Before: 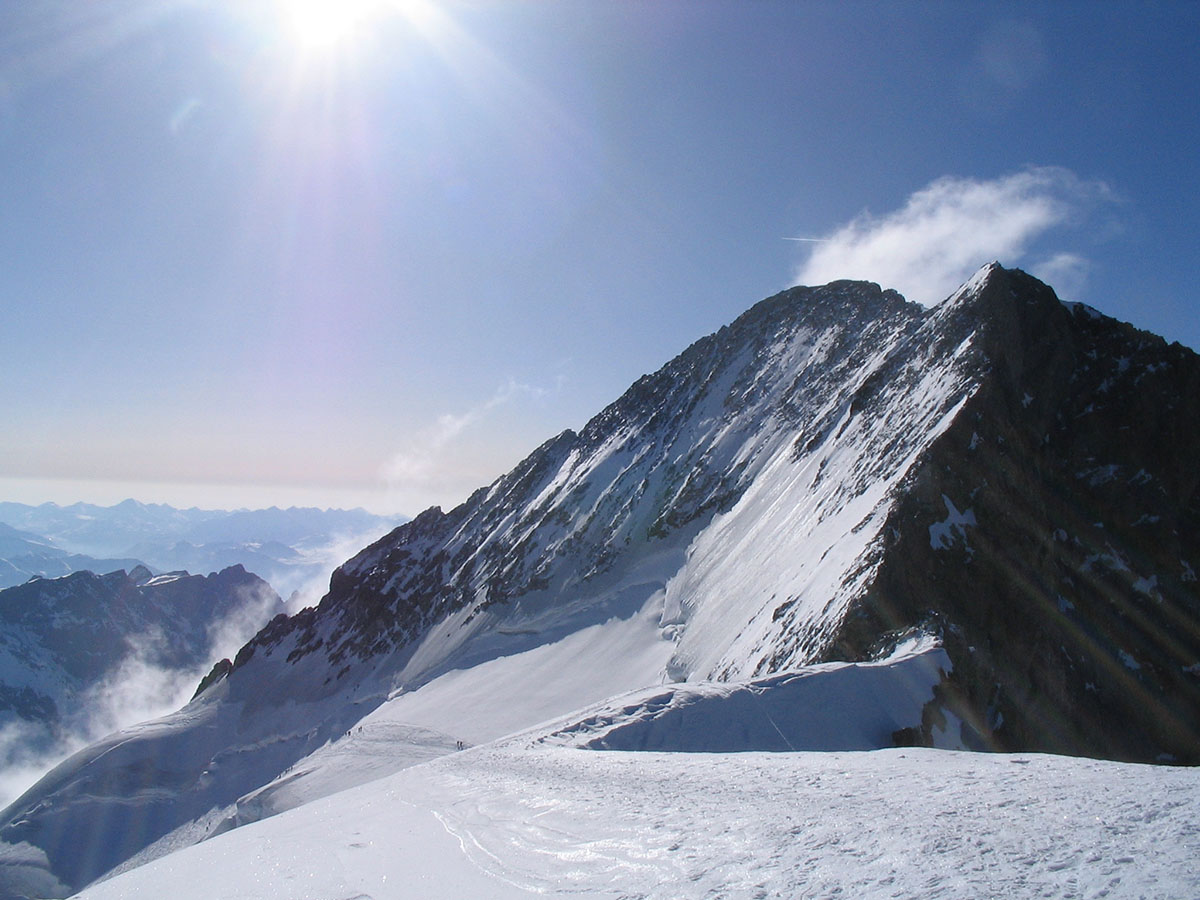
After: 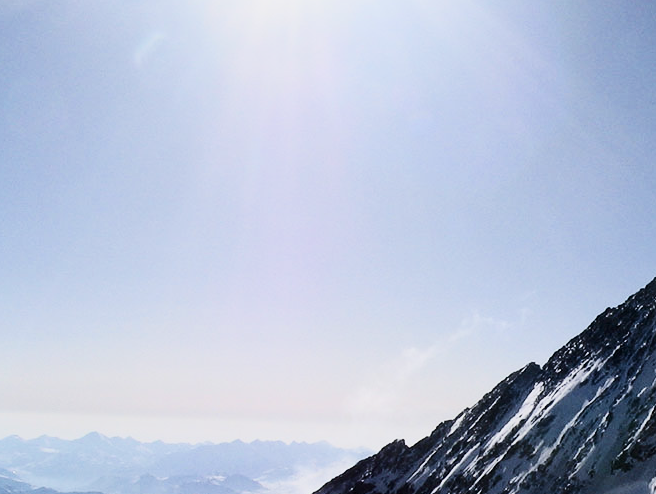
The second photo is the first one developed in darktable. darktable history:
contrast brightness saturation: contrast 0.28
crop and rotate: left 3.047%, top 7.509%, right 42.236%, bottom 37.598%
filmic rgb: black relative exposure -5 EV, hardness 2.88, contrast 1.3, highlights saturation mix -30%
